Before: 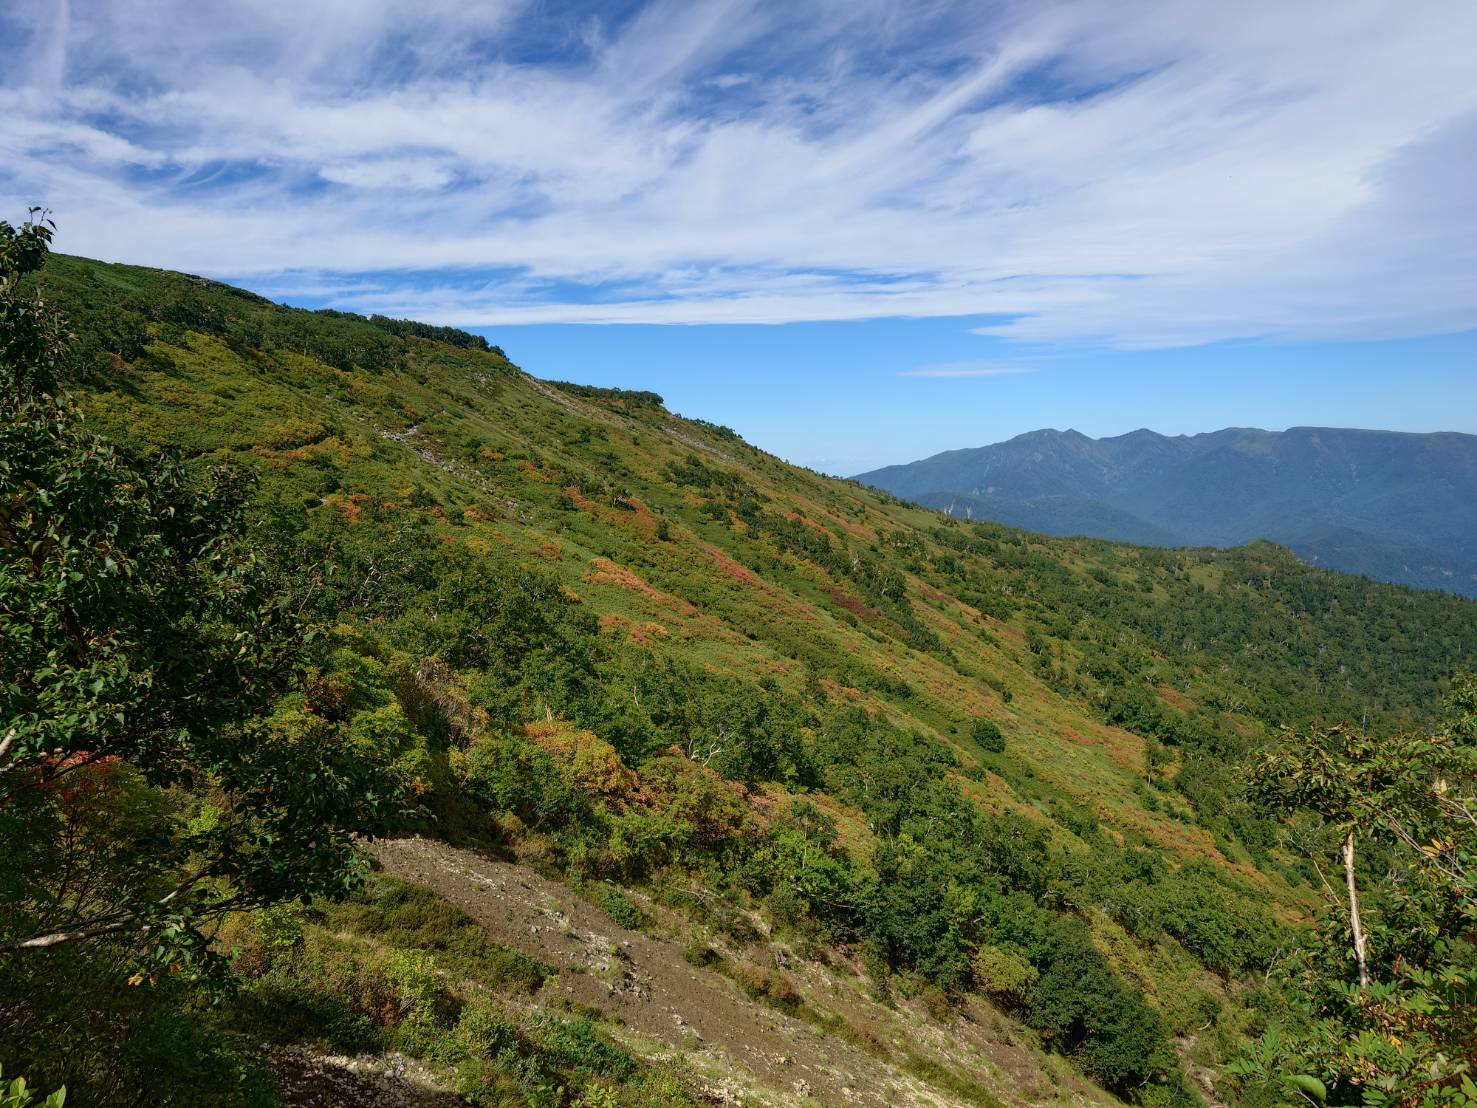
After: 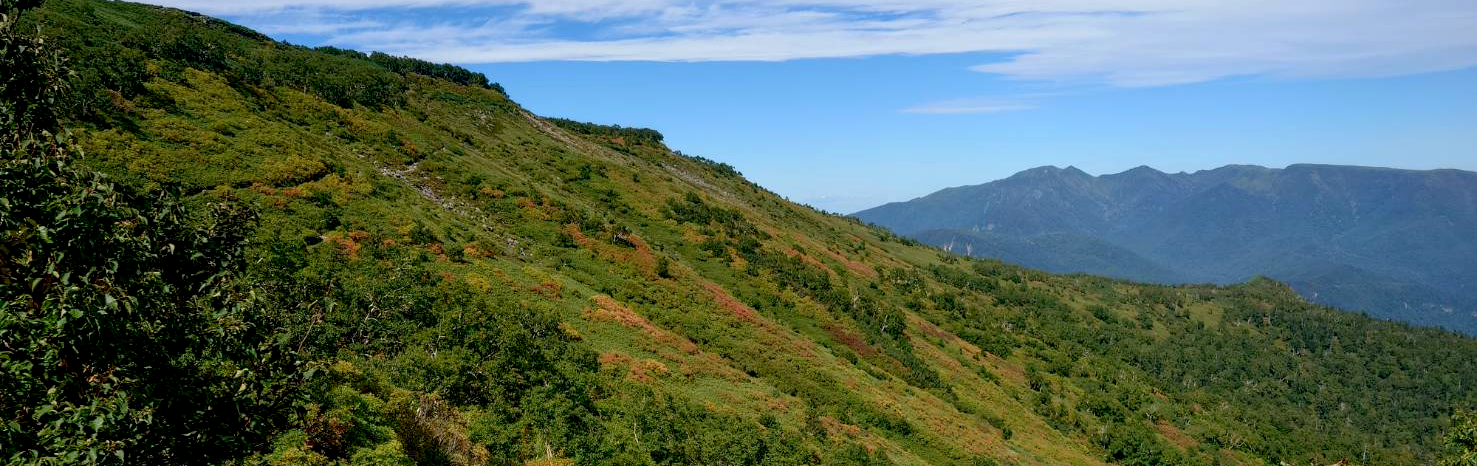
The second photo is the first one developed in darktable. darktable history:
crop and rotate: top 23.753%, bottom 34.119%
exposure: black level correction 0.009, compensate highlight preservation false
